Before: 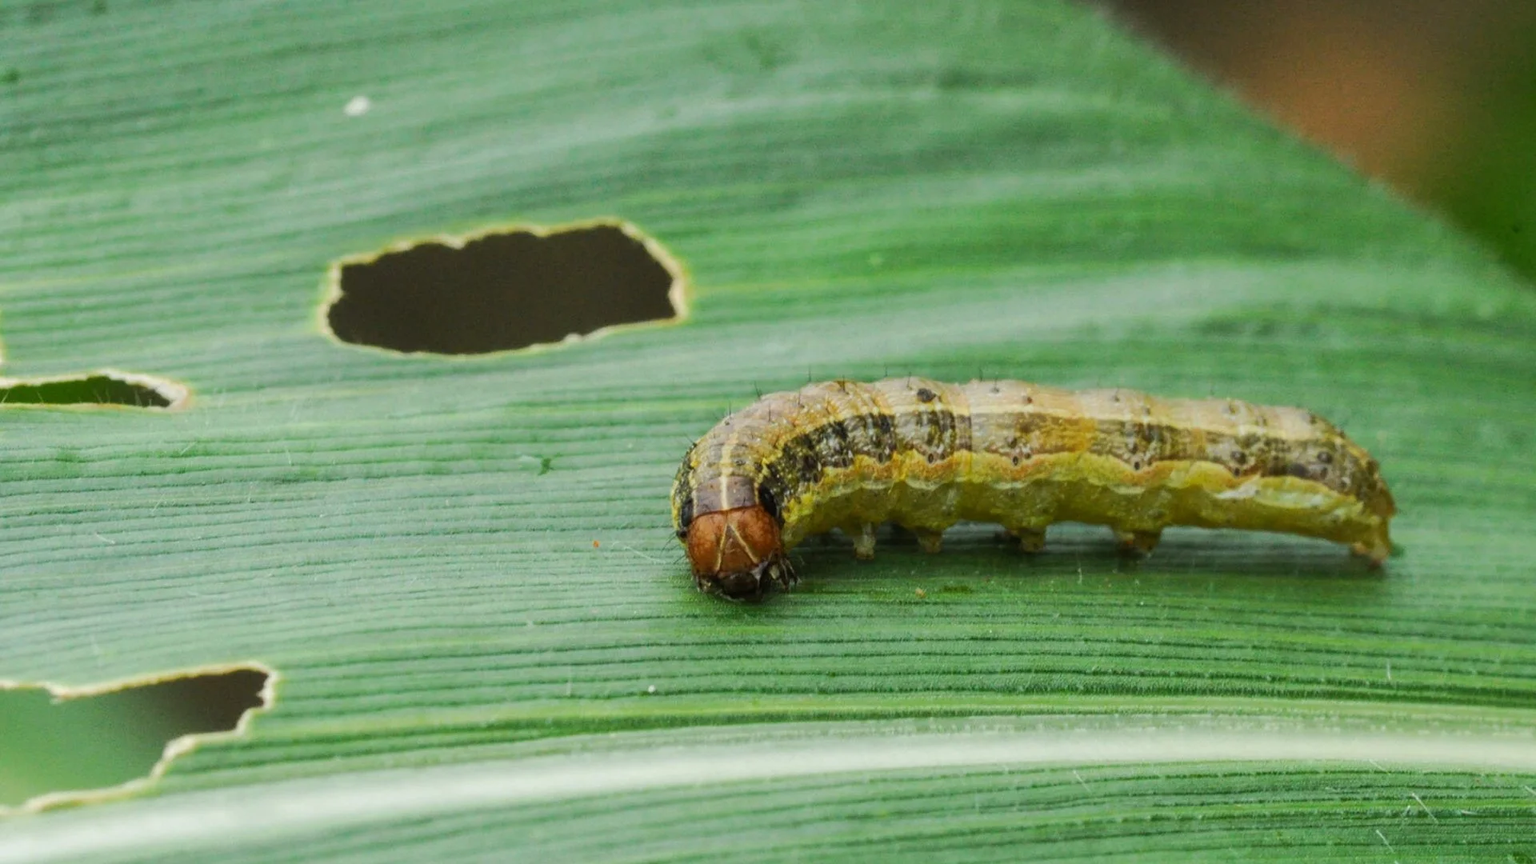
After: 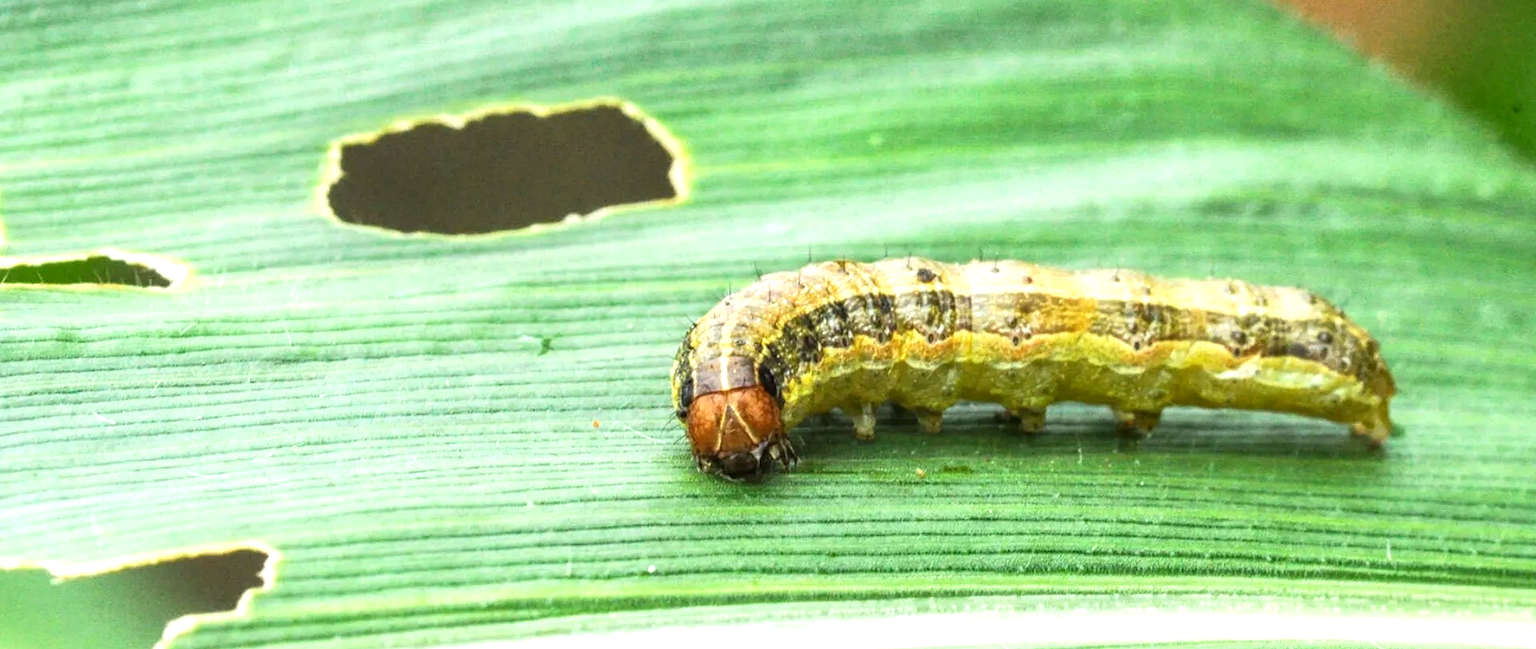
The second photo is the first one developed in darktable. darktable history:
local contrast: on, module defaults
exposure: exposure 1.146 EV, compensate exposure bias true, compensate highlight preservation false
crop: top 13.97%, bottom 10.843%
